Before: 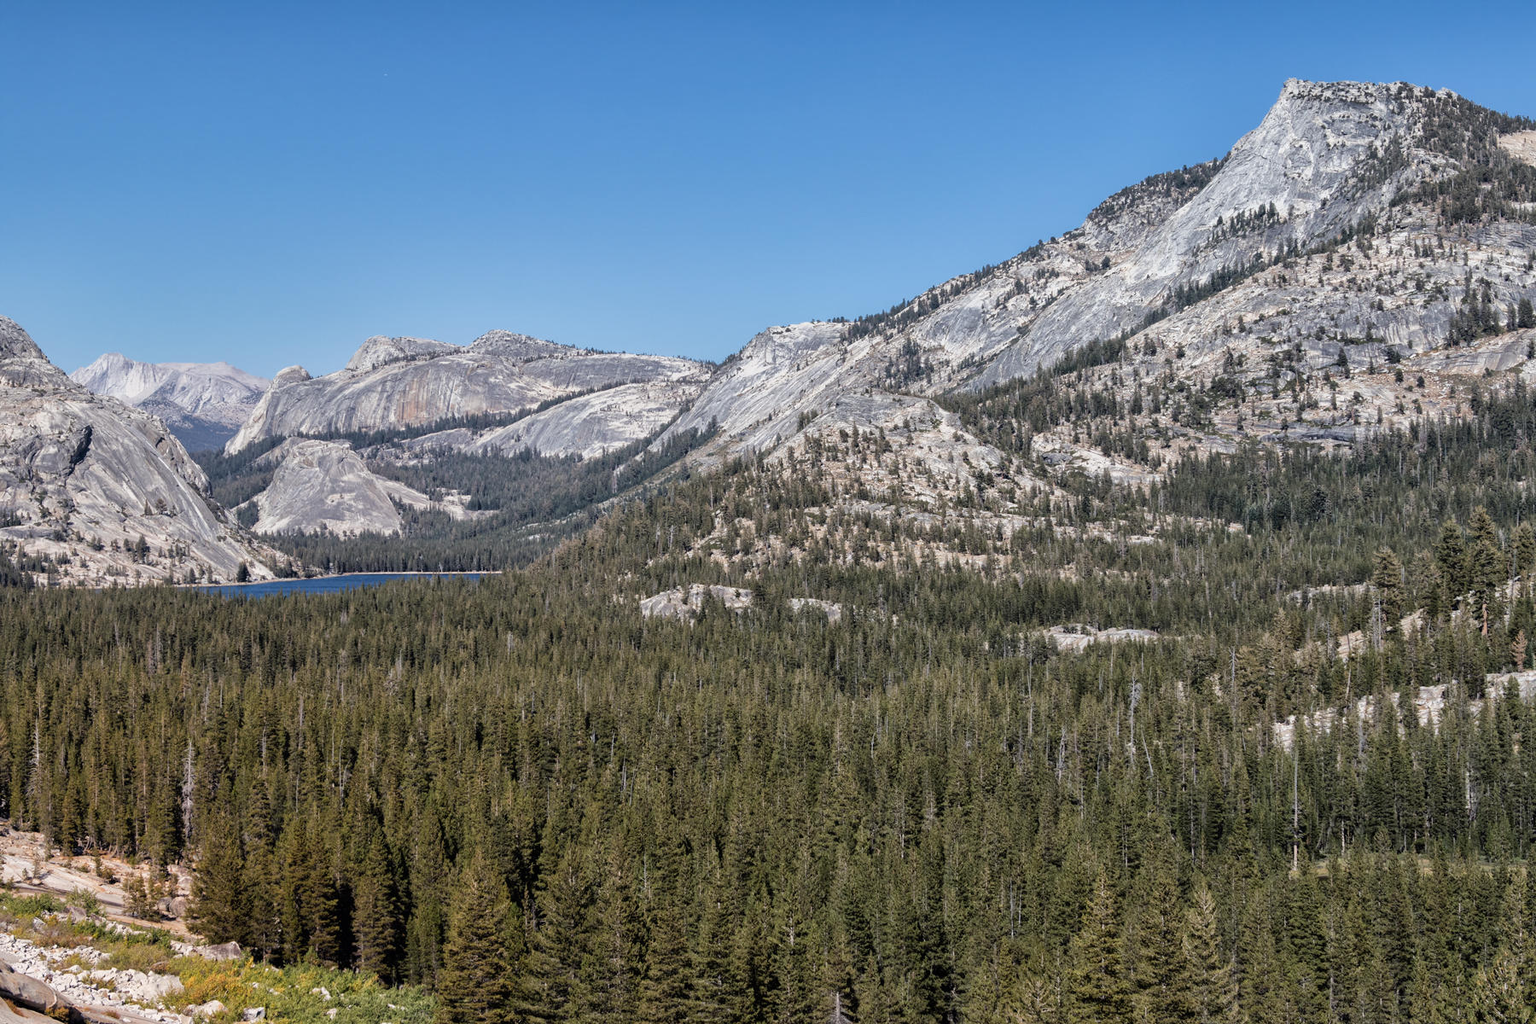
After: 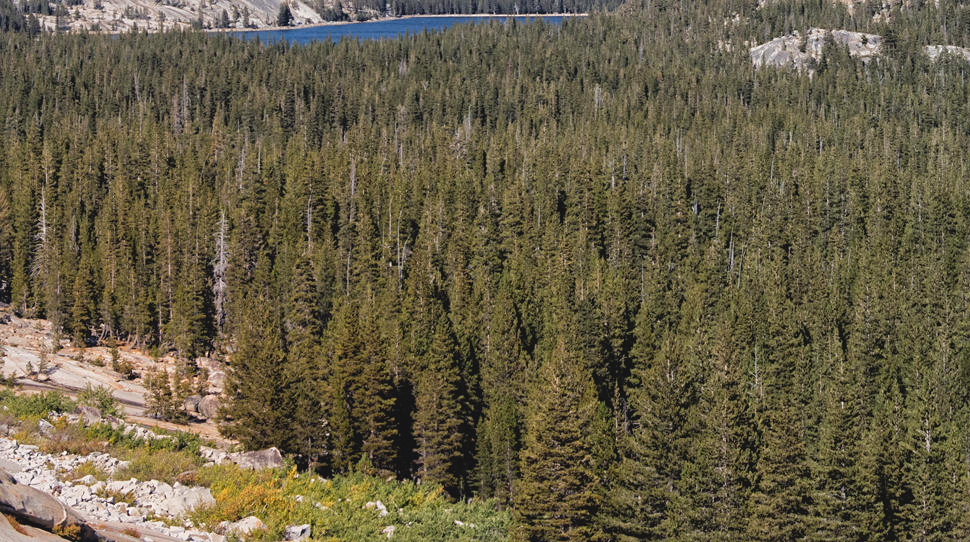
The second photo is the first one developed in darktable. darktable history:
crop and rotate: top 54.671%, right 46.102%, bottom 0.149%
contrast brightness saturation: contrast -0.098, brightness 0.047, saturation 0.081
sharpen: amount 0.207
